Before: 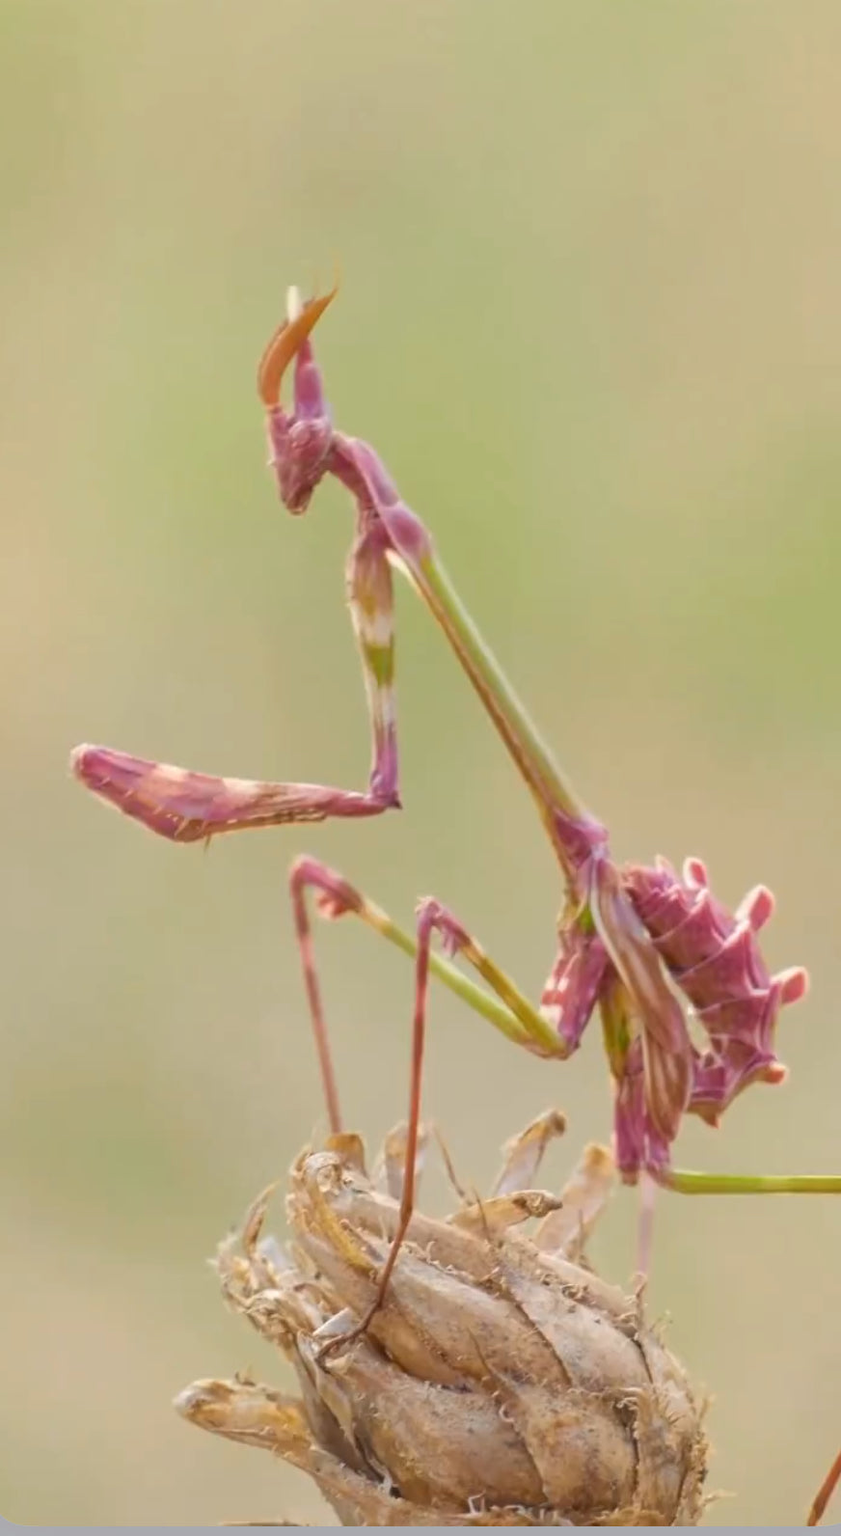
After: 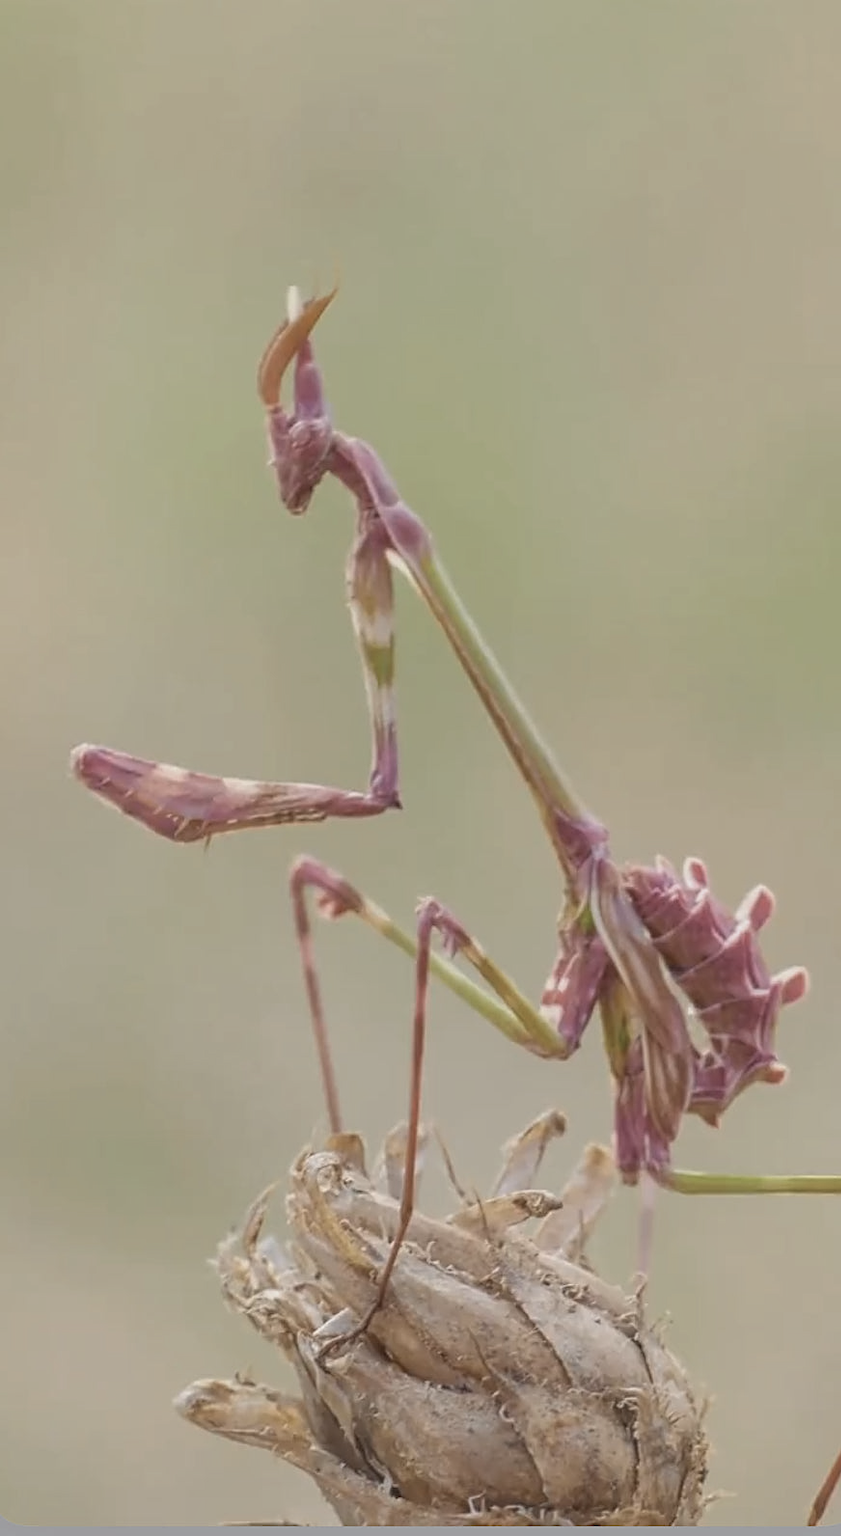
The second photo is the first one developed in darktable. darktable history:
local contrast: detail 130%
contrast brightness saturation: contrast -0.26, saturation -0.43
sharpen: on, module defaults
rgb levels: preserve colors max RGB
